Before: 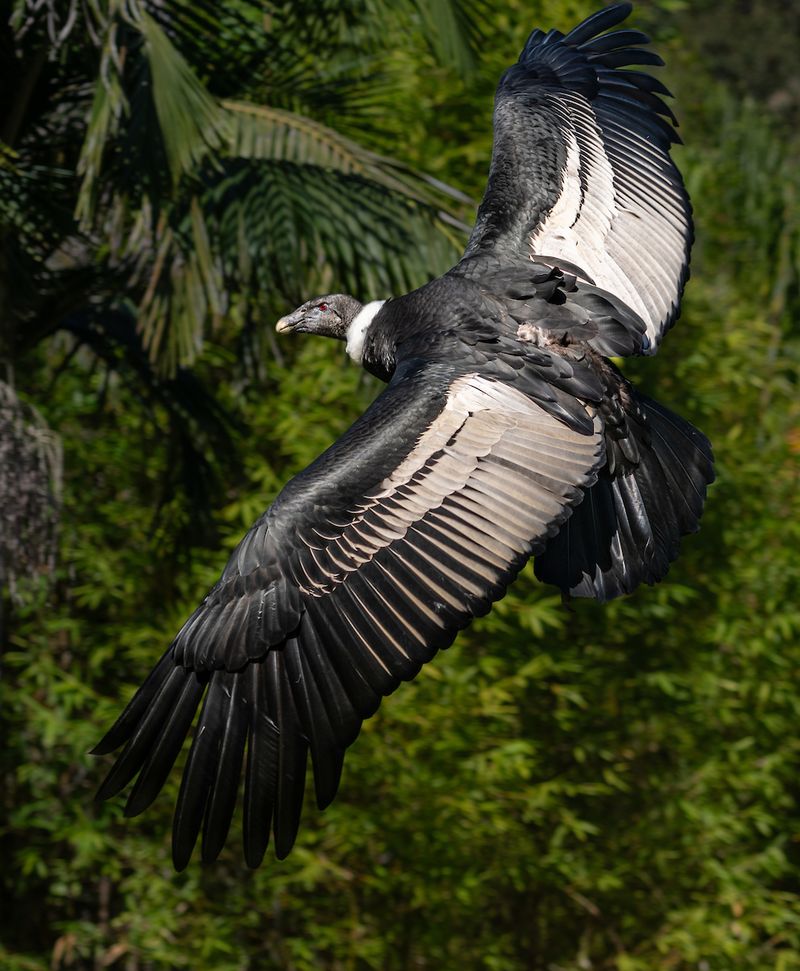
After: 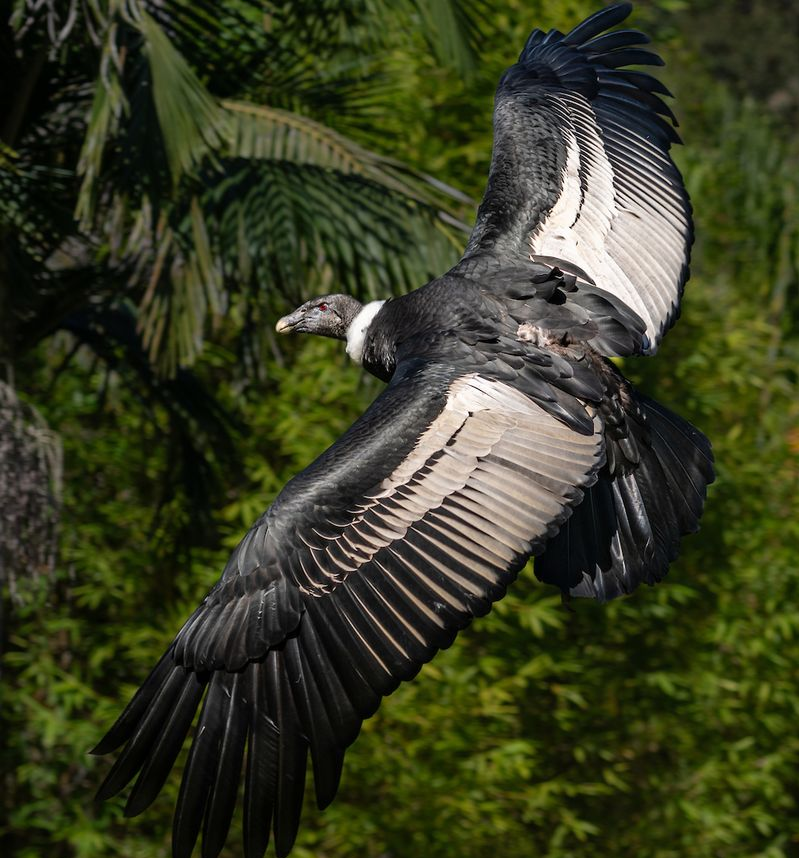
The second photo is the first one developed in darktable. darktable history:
crop and rotate: top 0%, bottom 11.539%
